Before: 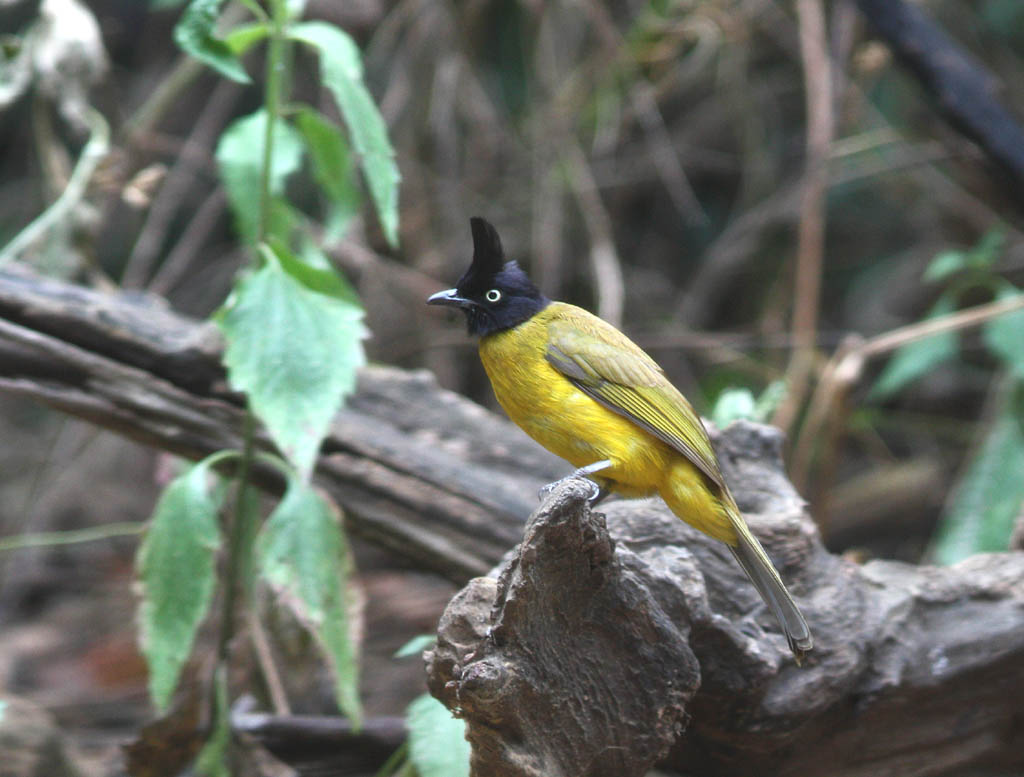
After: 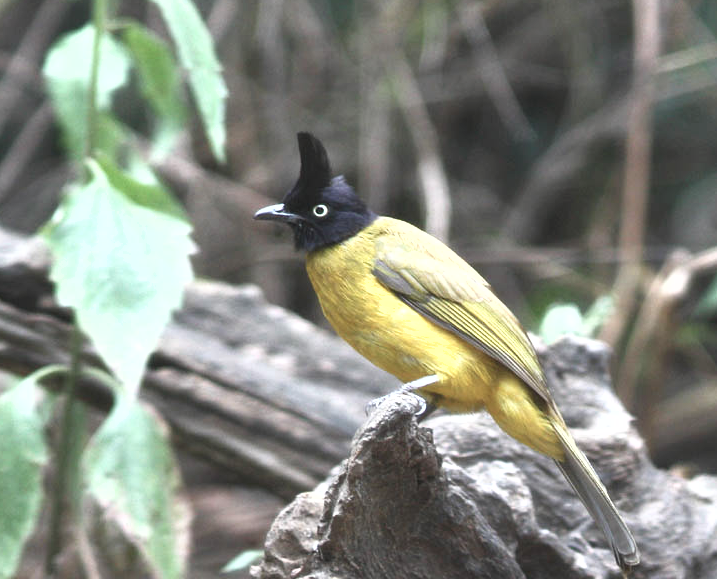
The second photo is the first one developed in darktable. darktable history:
crop and rotate: left 16.973%, top 10.962%, right 12.932%, bottom 14.417%
color correction: highlights b* 0.038, saturation 0.52
contrast brightness saturation: brightness -0.026, saturation 0.365
shadows and highlights: shadows 0.48, highlights 39.93, highlights color adjustment 40.33%
exposure: black level correction 0, exposure 0.59 EV, compensate highlight preservation false
